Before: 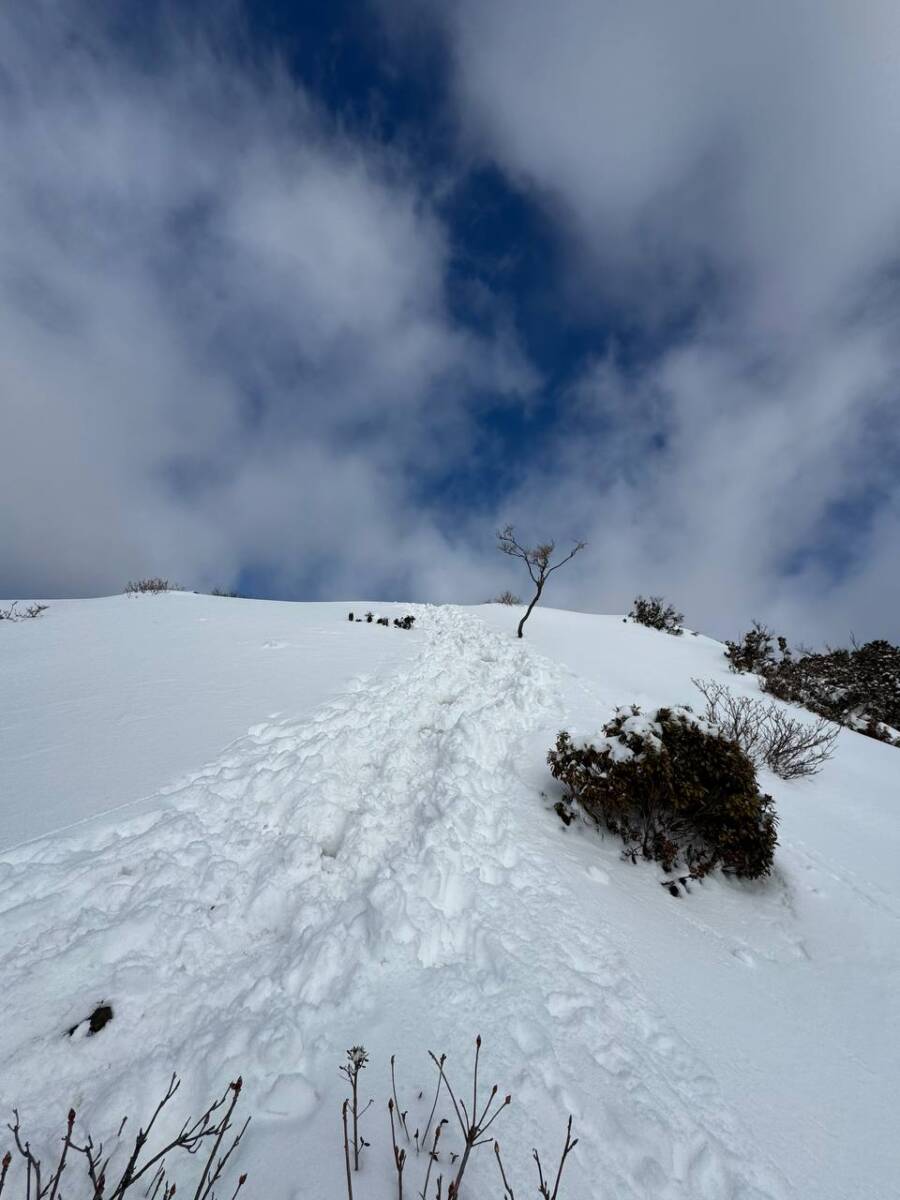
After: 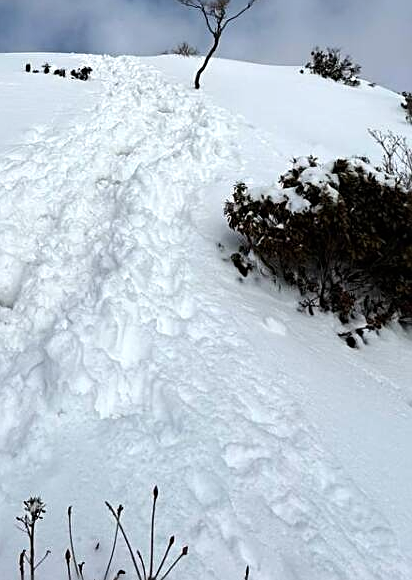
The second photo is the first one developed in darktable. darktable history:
tone equalizer: -8 EV -0.417 EV, -7 EV -0.389 EV, -6 EV -0.333 EV, -5 EV -0.222 EV, -3 EV 0.222 EV, -2 EV 0.333 EV, -1 EV 0.389 EV, +0 EV 0.417 EV, edges refinement/feathering 500, mask exposure compensation -1.57 EV, preserve details no
crop: left 35.976%, top 45.819%, right 18.162%, bottom 5.807%
sharpen: on, module defaults
